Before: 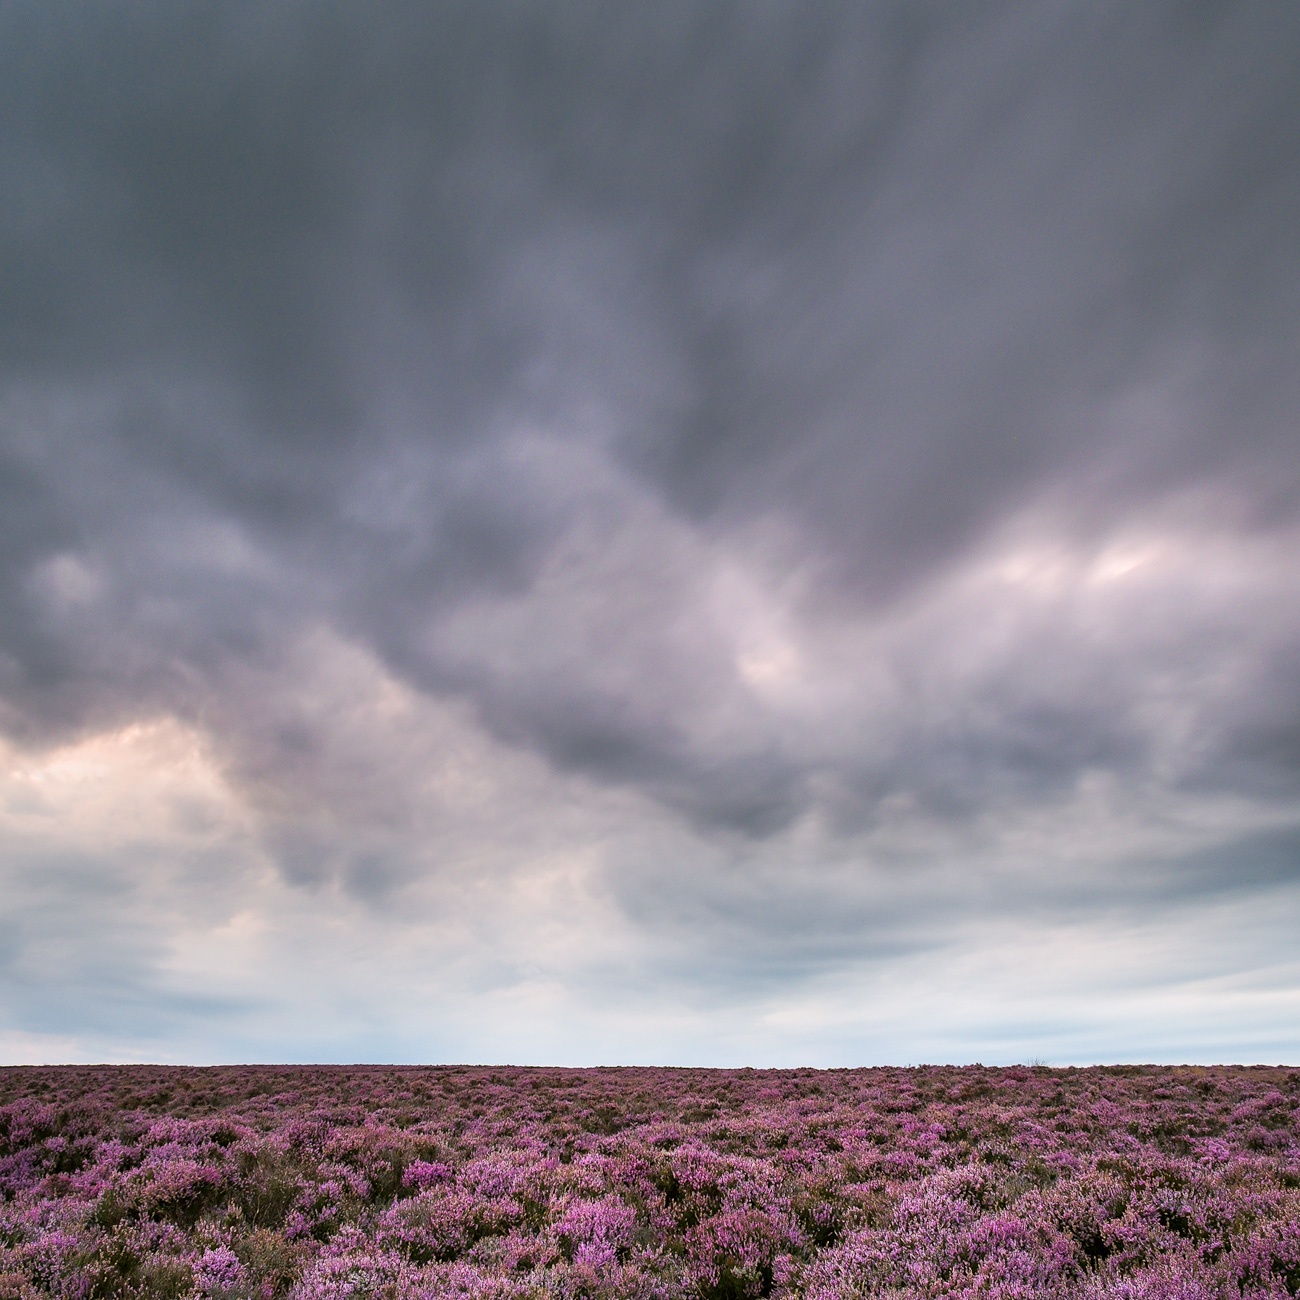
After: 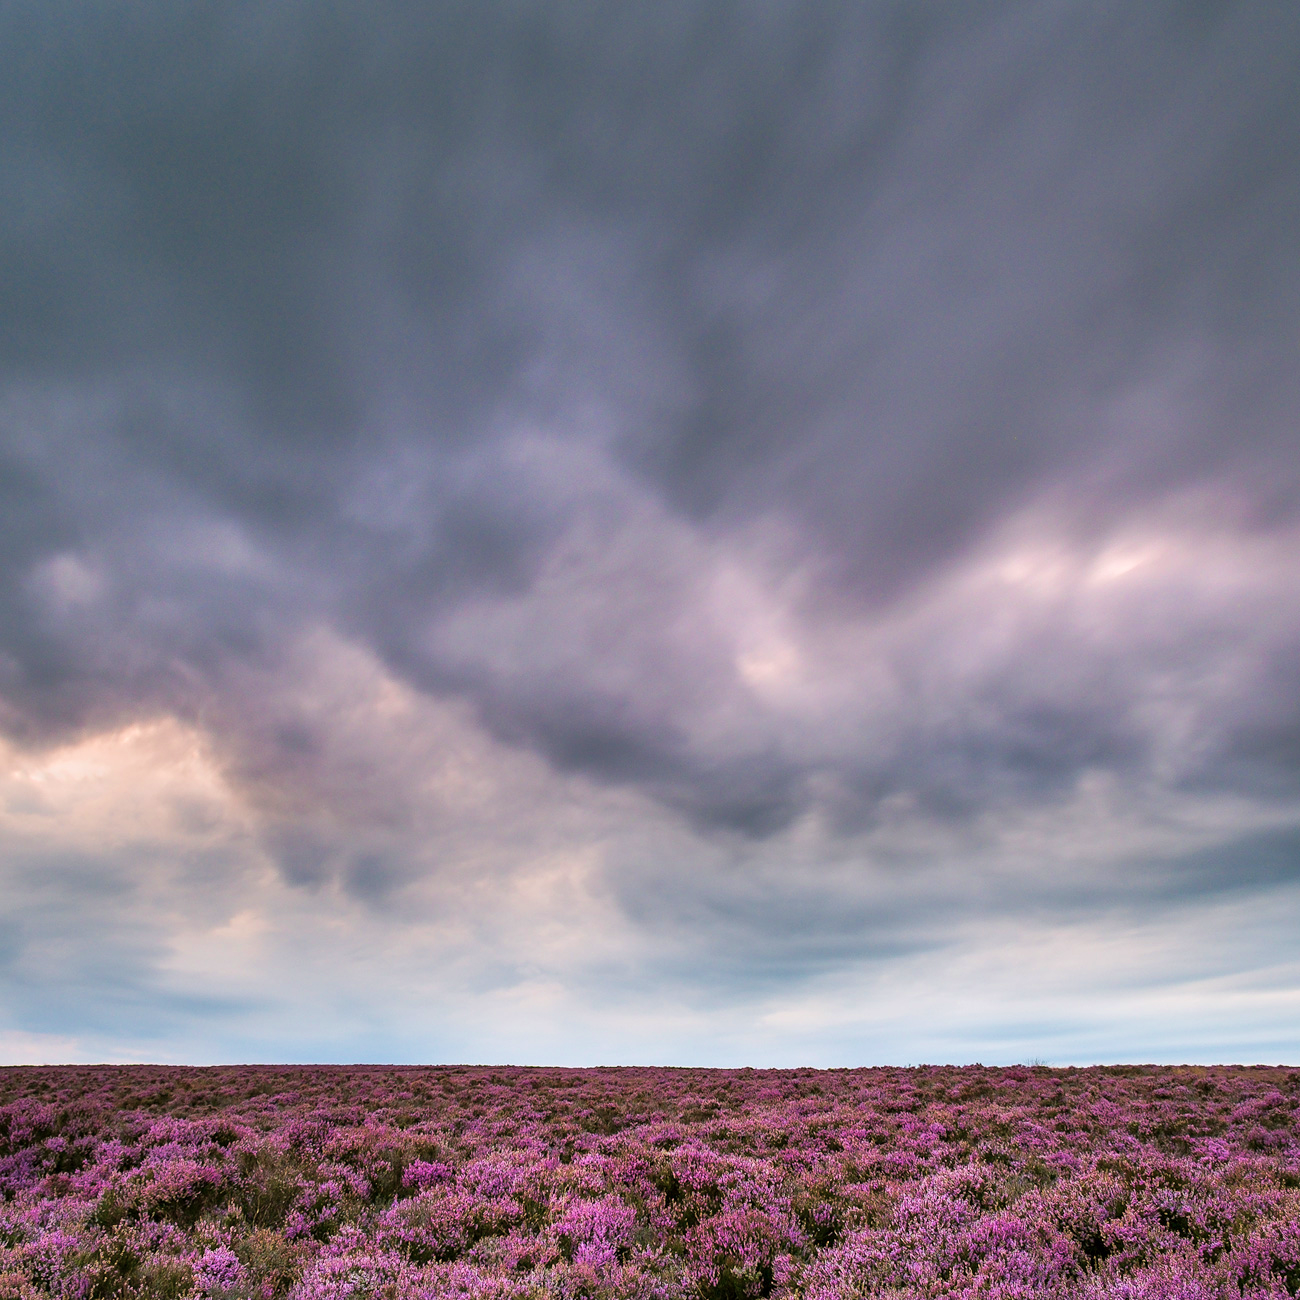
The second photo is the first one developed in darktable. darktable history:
velvia: strength 36.57%
shadows and highlights: low approximation 0.01, soften with gaussian
